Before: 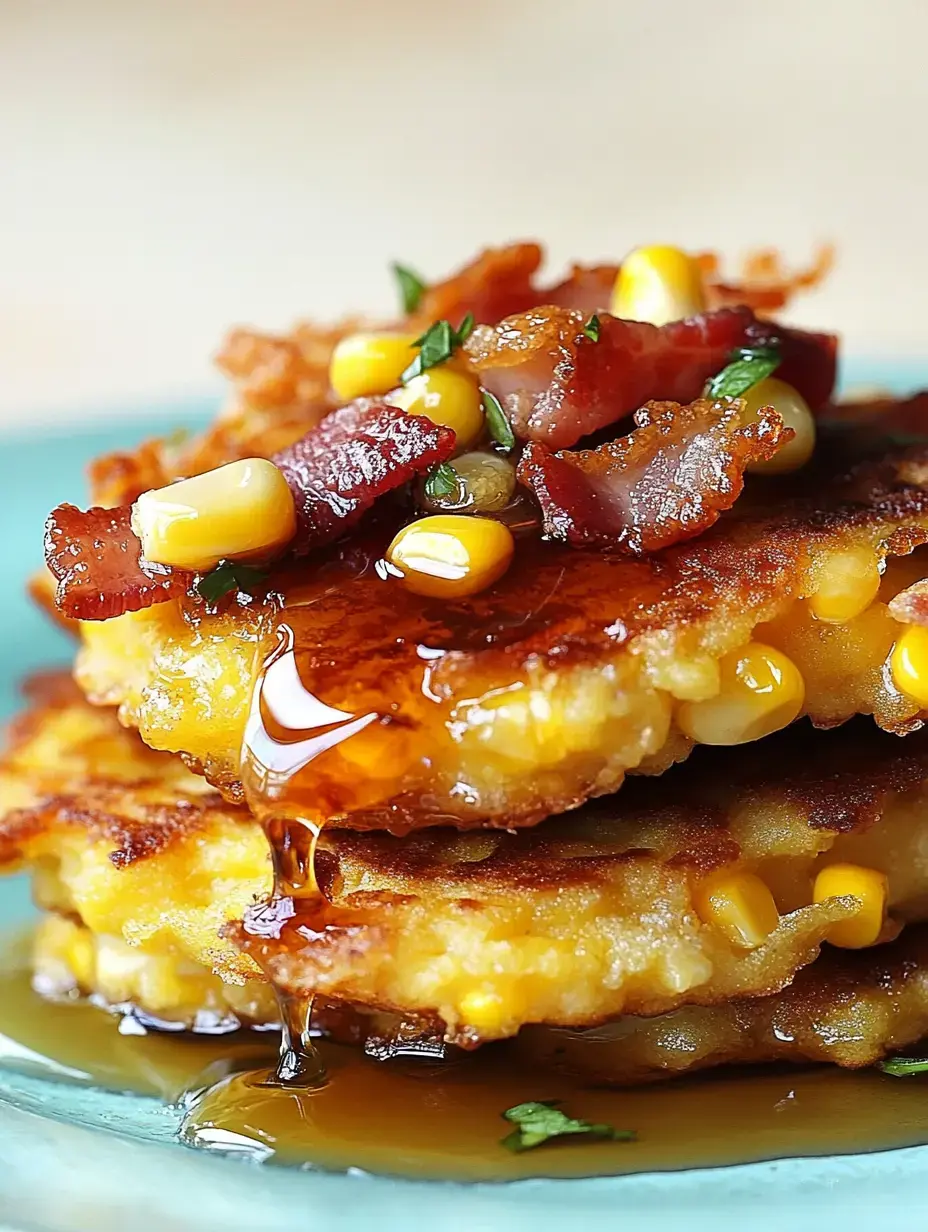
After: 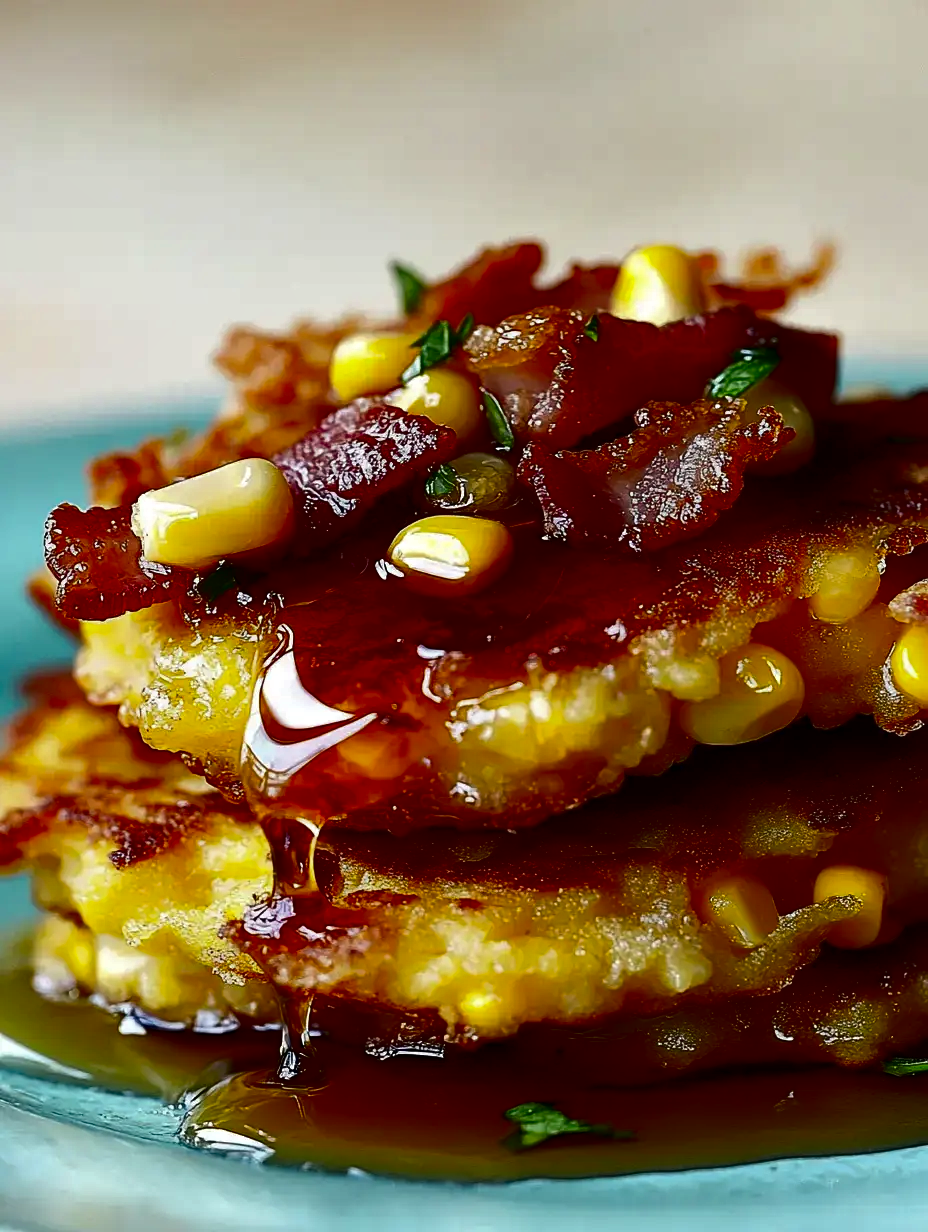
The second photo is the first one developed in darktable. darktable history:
contrast brightness saturation: contrast 0.087, brightness -0.579, saturation 0.169
contrast equalizer: y [[0.5 ×6], [0.5 ×6], [0.5, 0.5, 0.501, 0.545, 0.707, 0.863], [0 ×6], [0 ×6]], mix -0.114
shadows and highlights: shadows 10.49, white point adjustment 0.987, highlights -38.24
